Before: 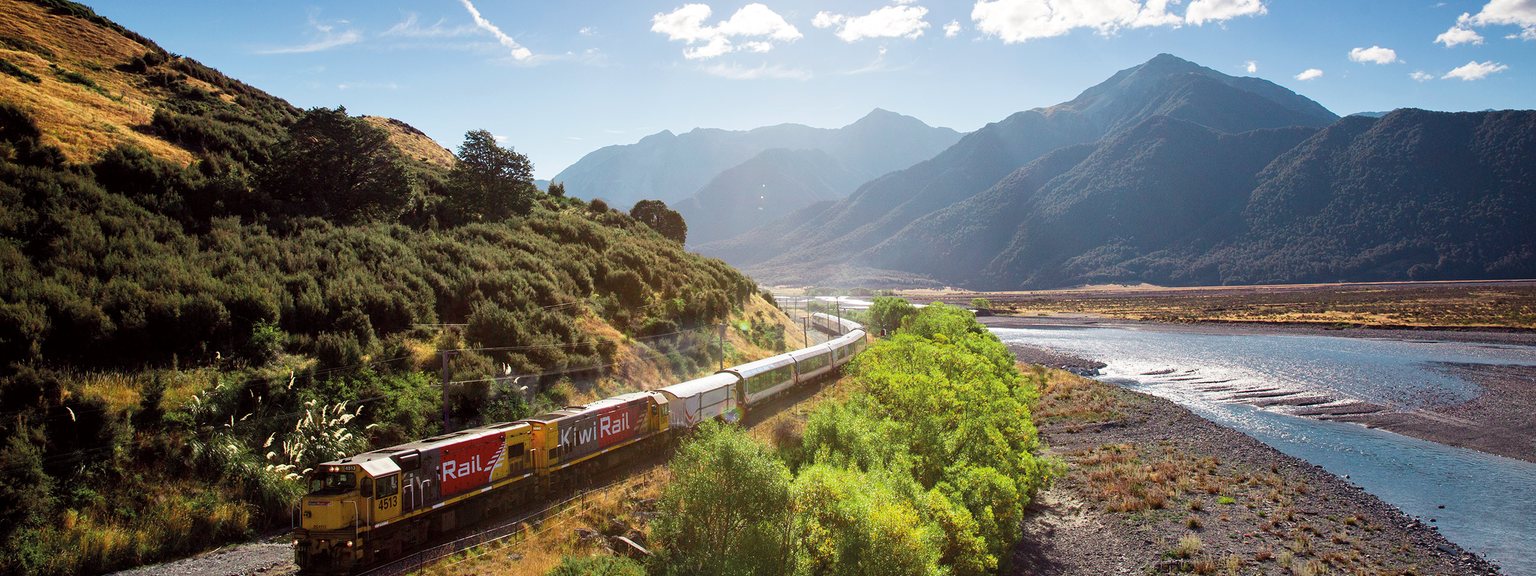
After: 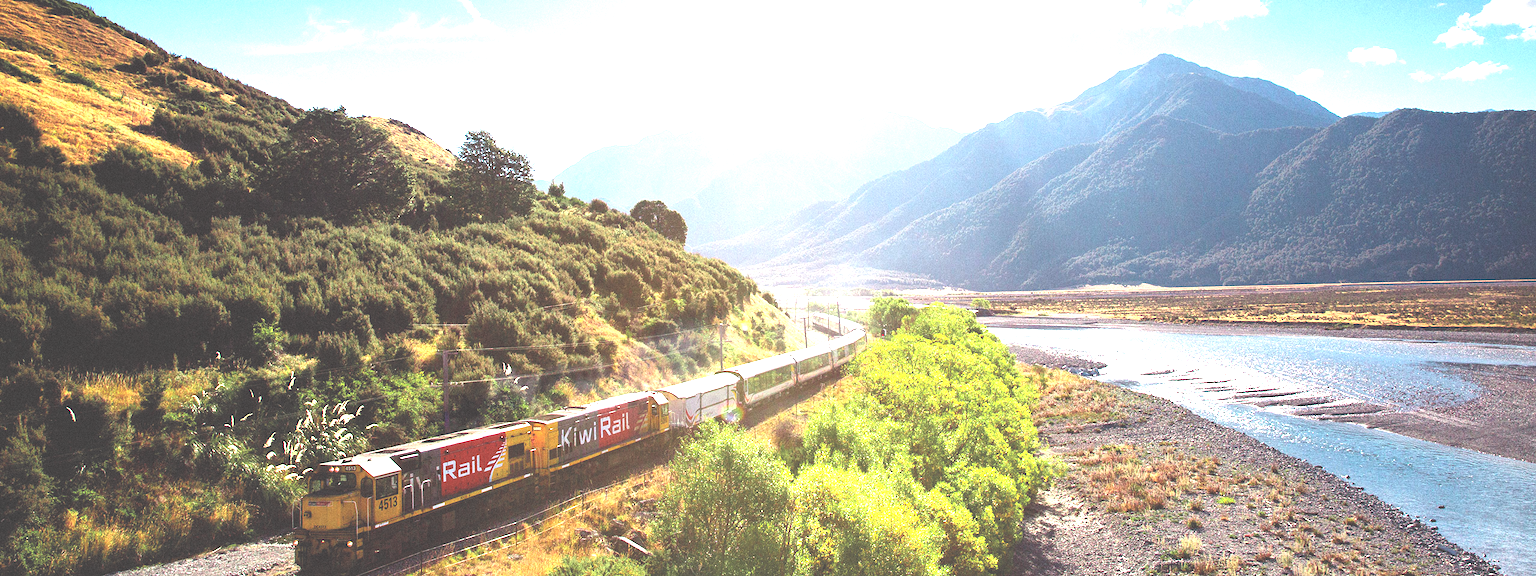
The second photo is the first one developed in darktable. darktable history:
grain: mid-tones bias 0%
exposure: black level correction -0.023, exposure 1.397 EV, compensate highlight preservation false
white balance: emerald 1
